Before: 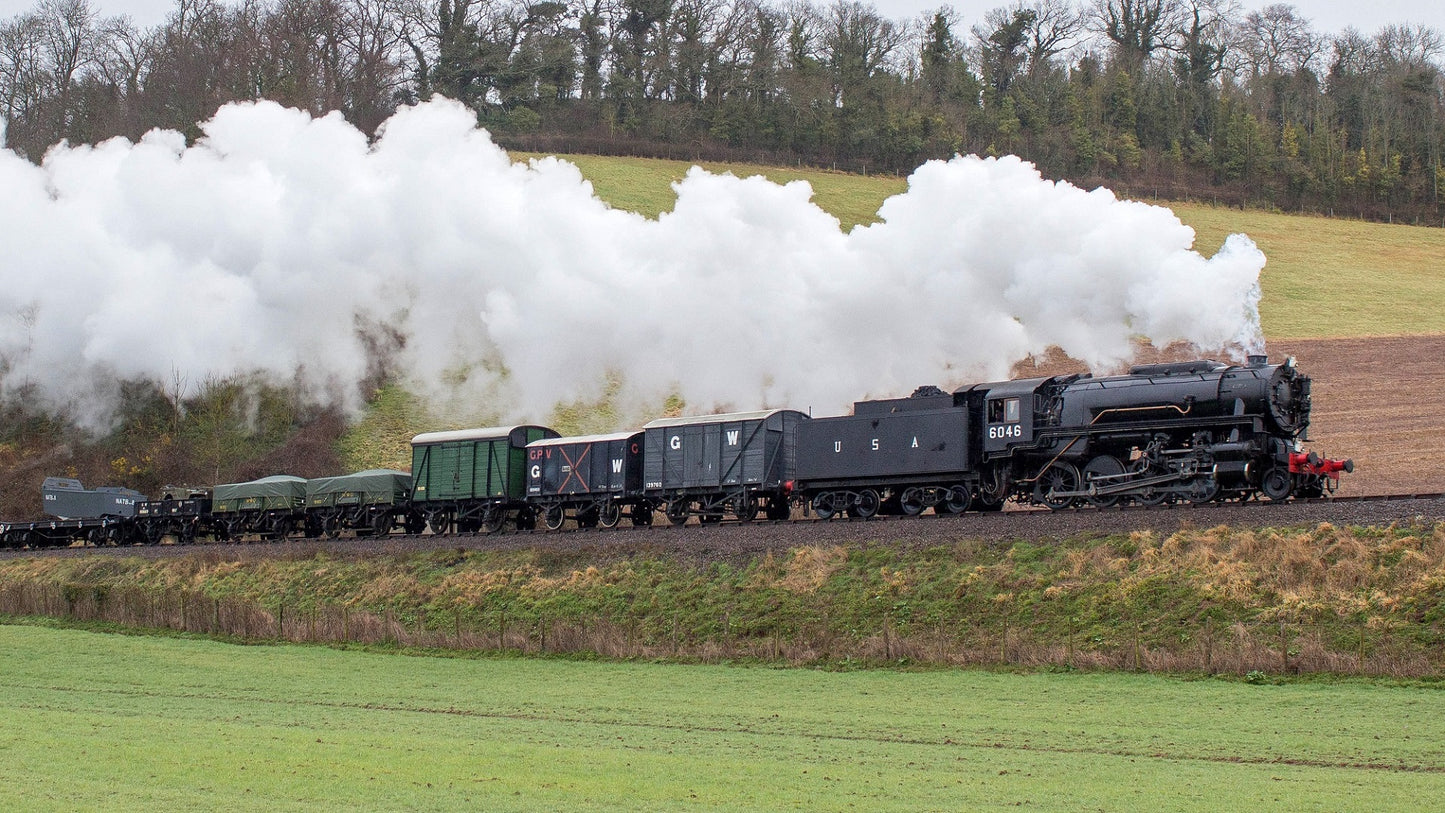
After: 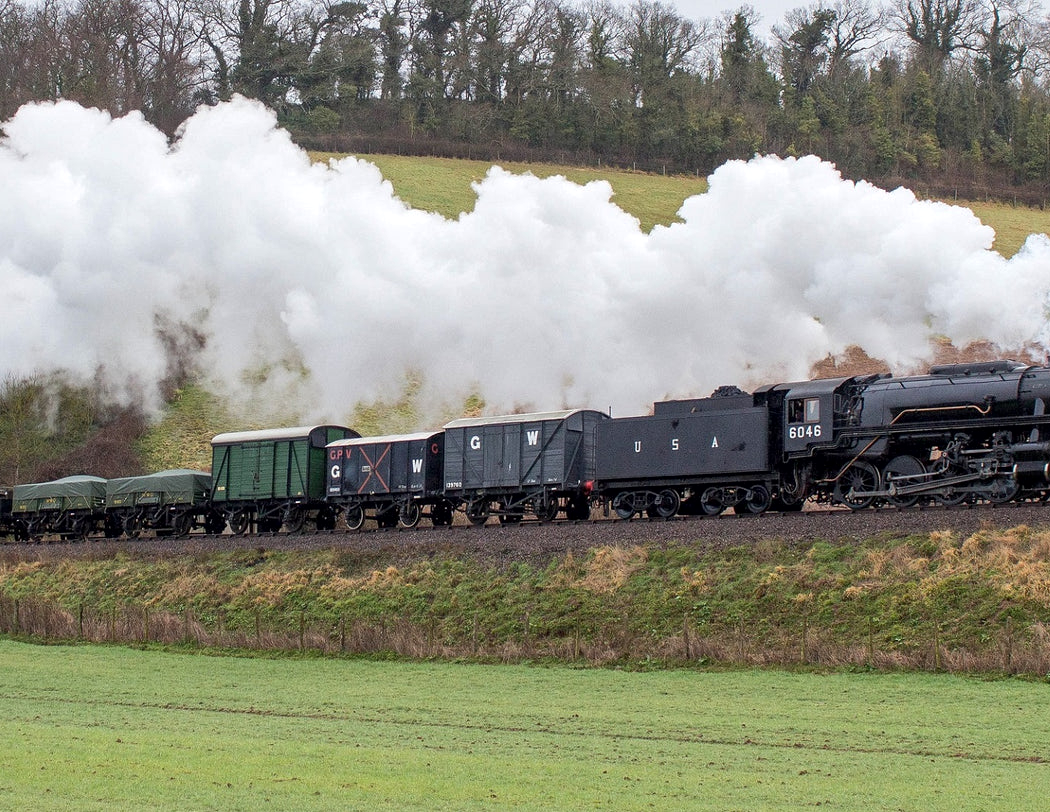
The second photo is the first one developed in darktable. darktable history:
crop: left 13.905%, right 13.42%
local contrast: mode bilateral grid, contrast 21, coarseness 50, detail 120%, midtone range 0.2
tone equalizer: edges refinement/feathering 500, mask exposure compensation -1.57 EV, preserve details no
